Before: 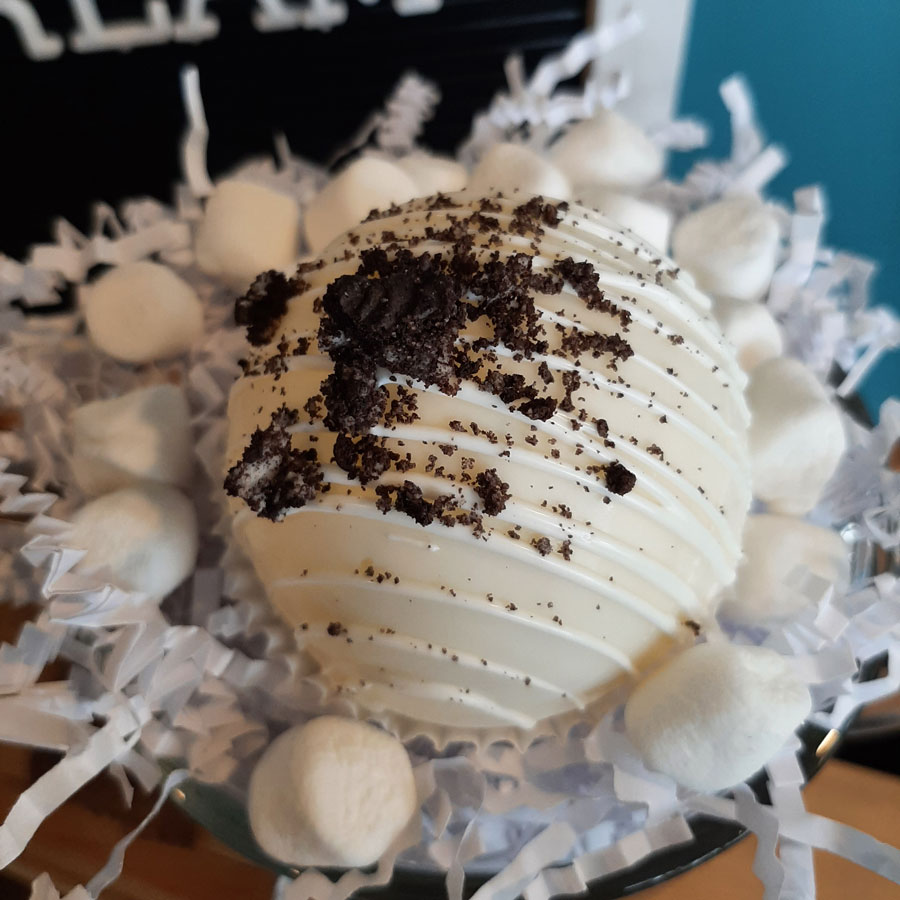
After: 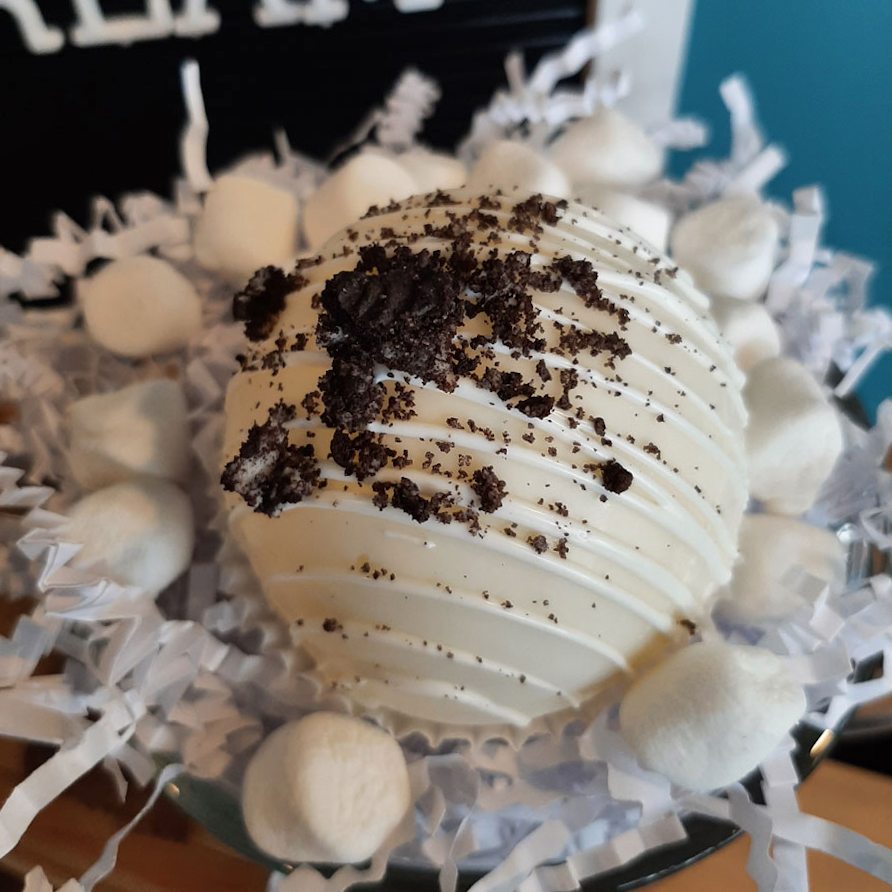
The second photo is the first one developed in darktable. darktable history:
crop and rotate: angle -0.5°
shadows and highlights: shadows 52.42, soften with gaussian
